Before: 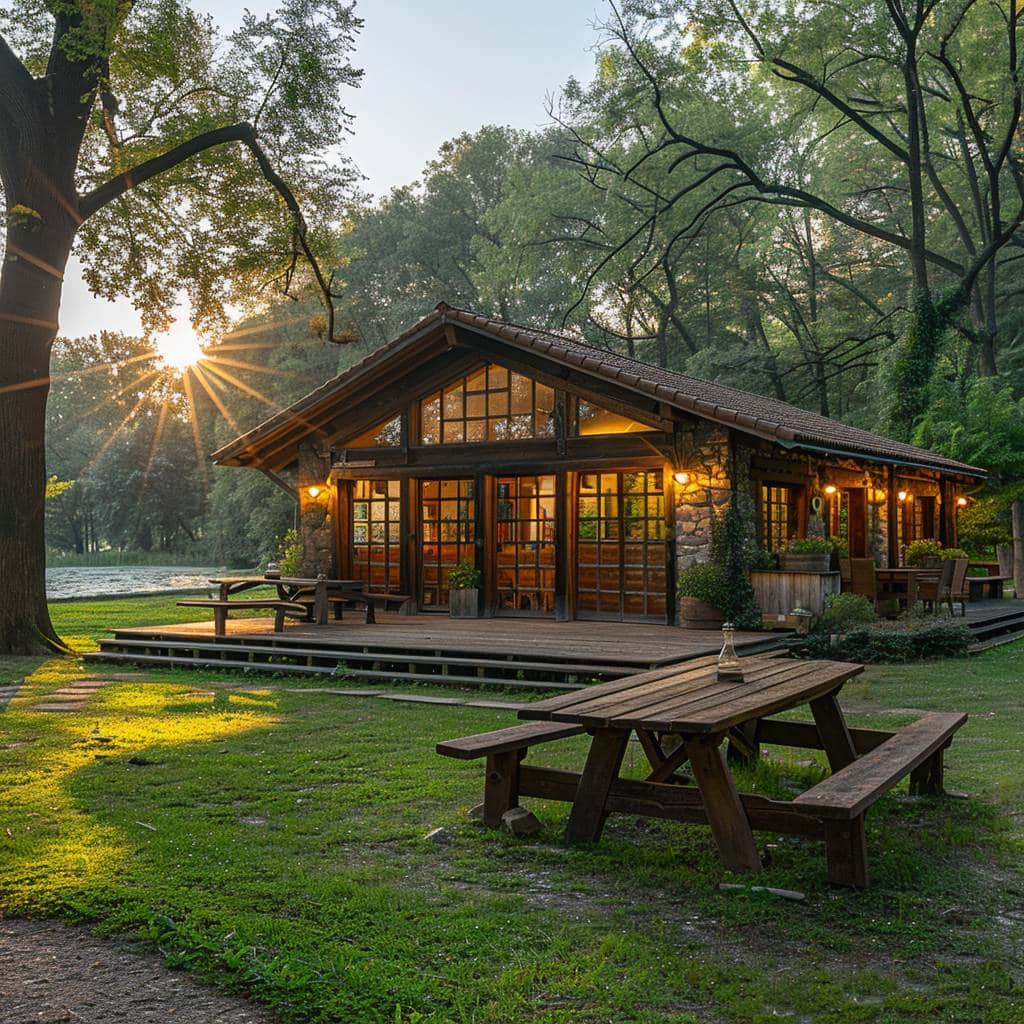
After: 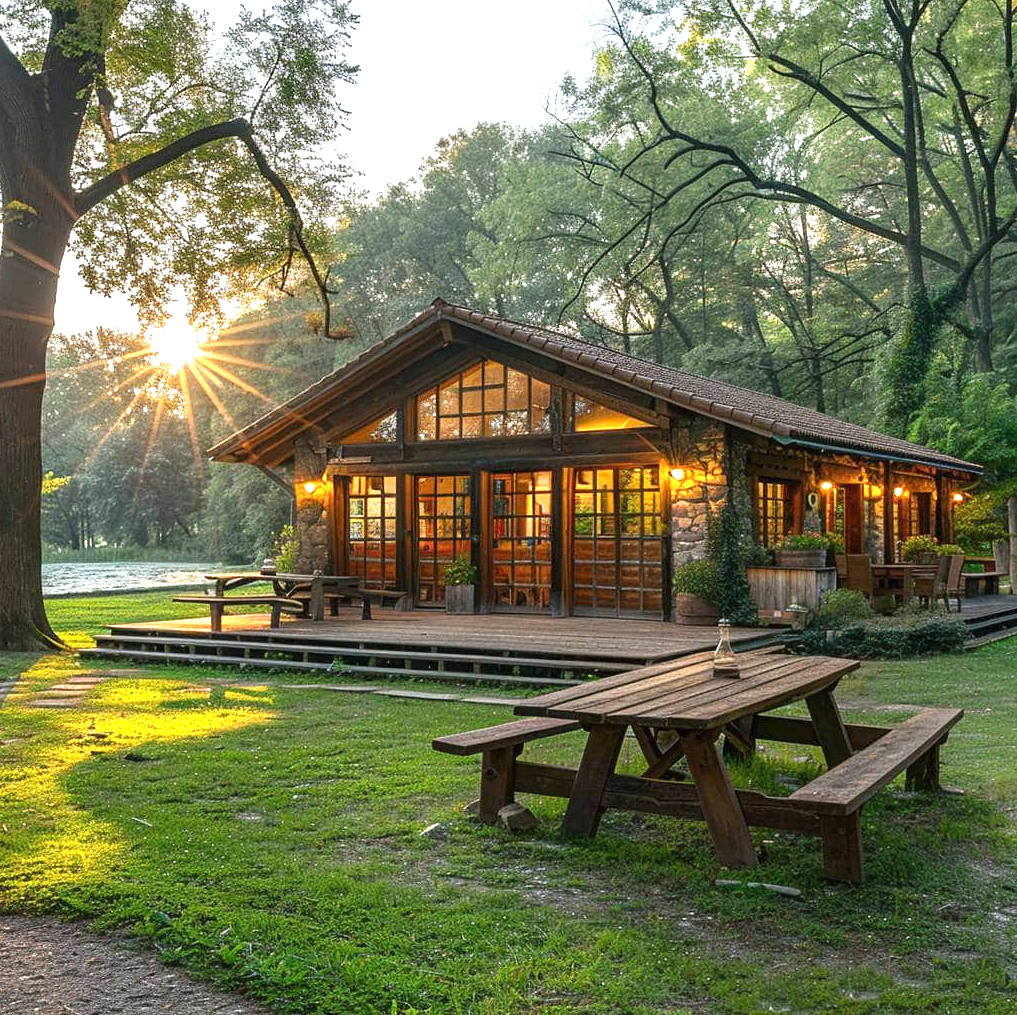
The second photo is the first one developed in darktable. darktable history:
exposure: exposure 0.95 EV, compensate highlight preservation false
crop: left 0.434%, top 0.485%, right 0.244%, bottom 0.386%
